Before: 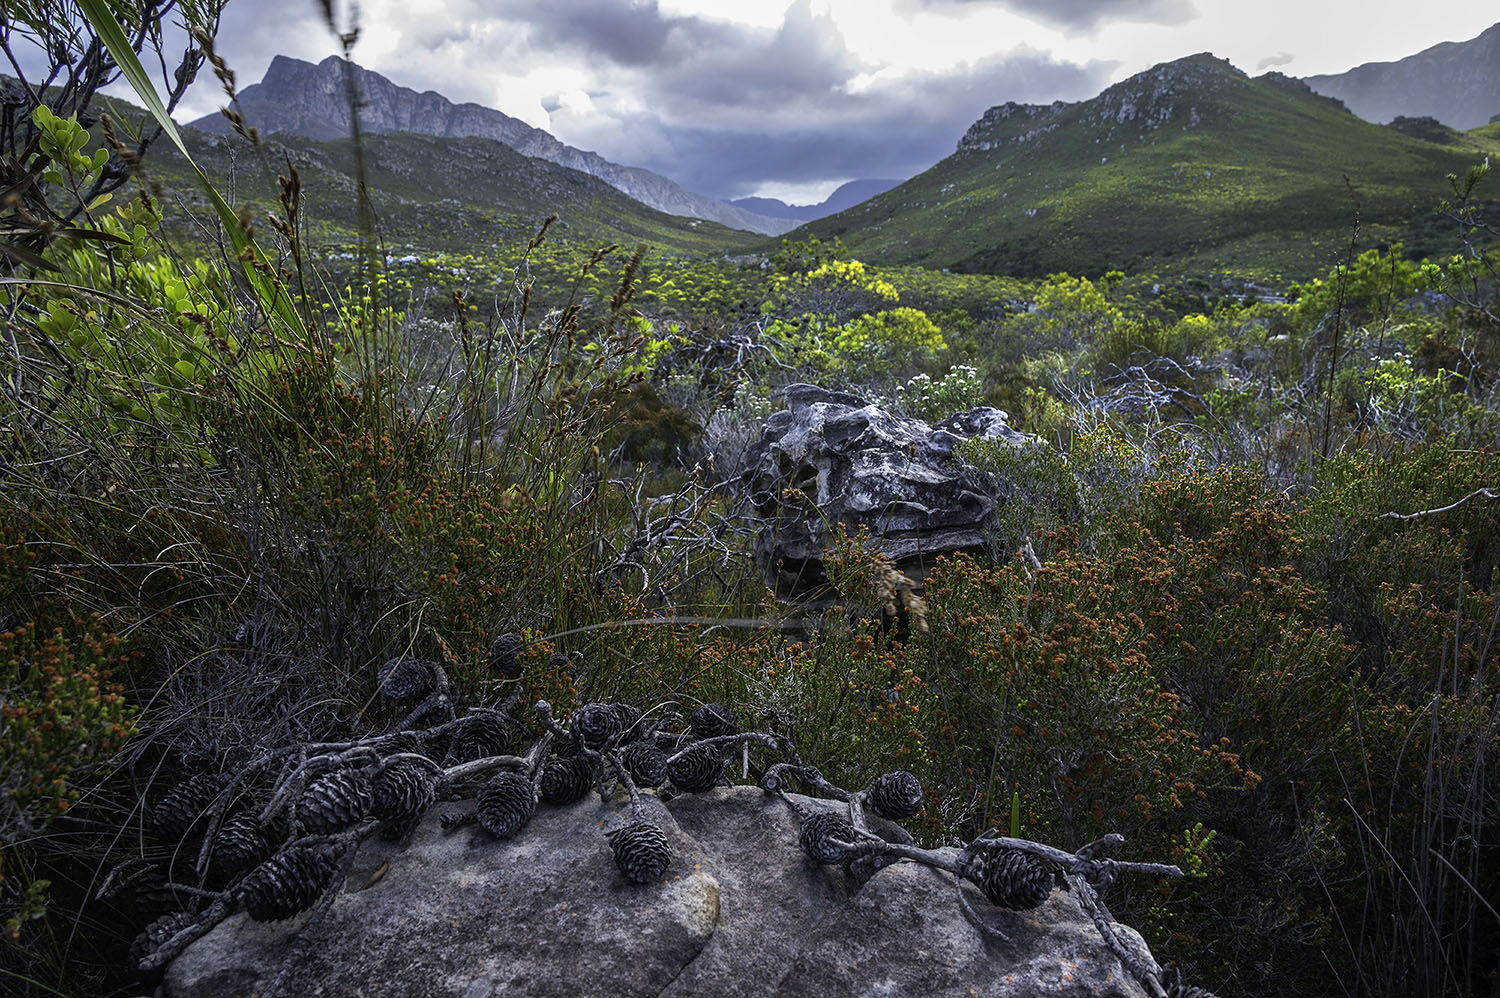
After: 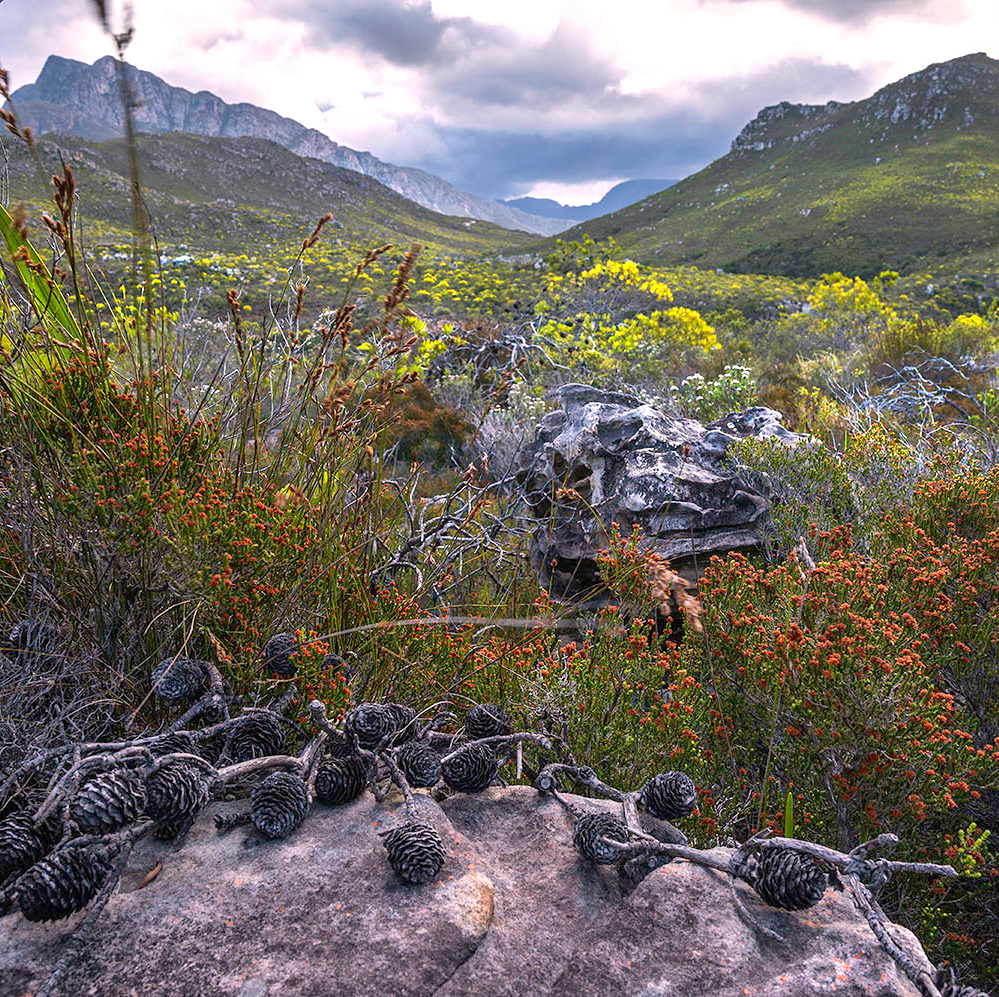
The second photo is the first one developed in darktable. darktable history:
exposure: exposure 0.445 EV, compensate exposure bias true, compensate highlight preservation false
crop and rotate: left 15.092%, right 18.303%
color correction: highlights a* 12.94, highlights b* 5.62
shadows and highlights: radius 262.51, soften with gaussian
